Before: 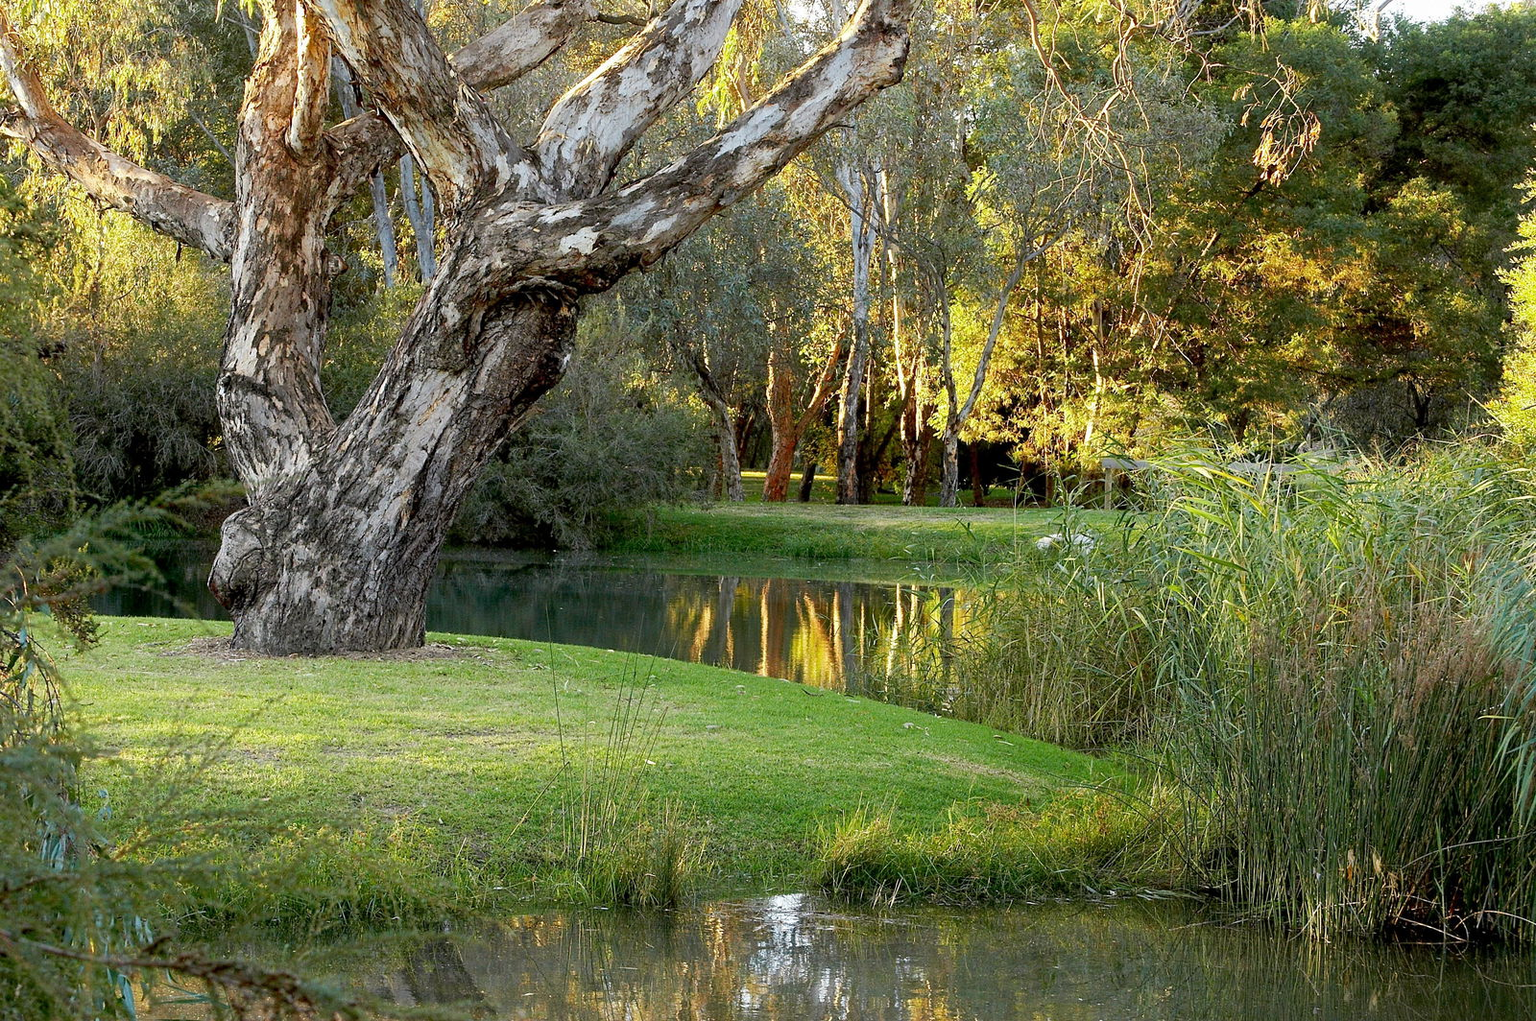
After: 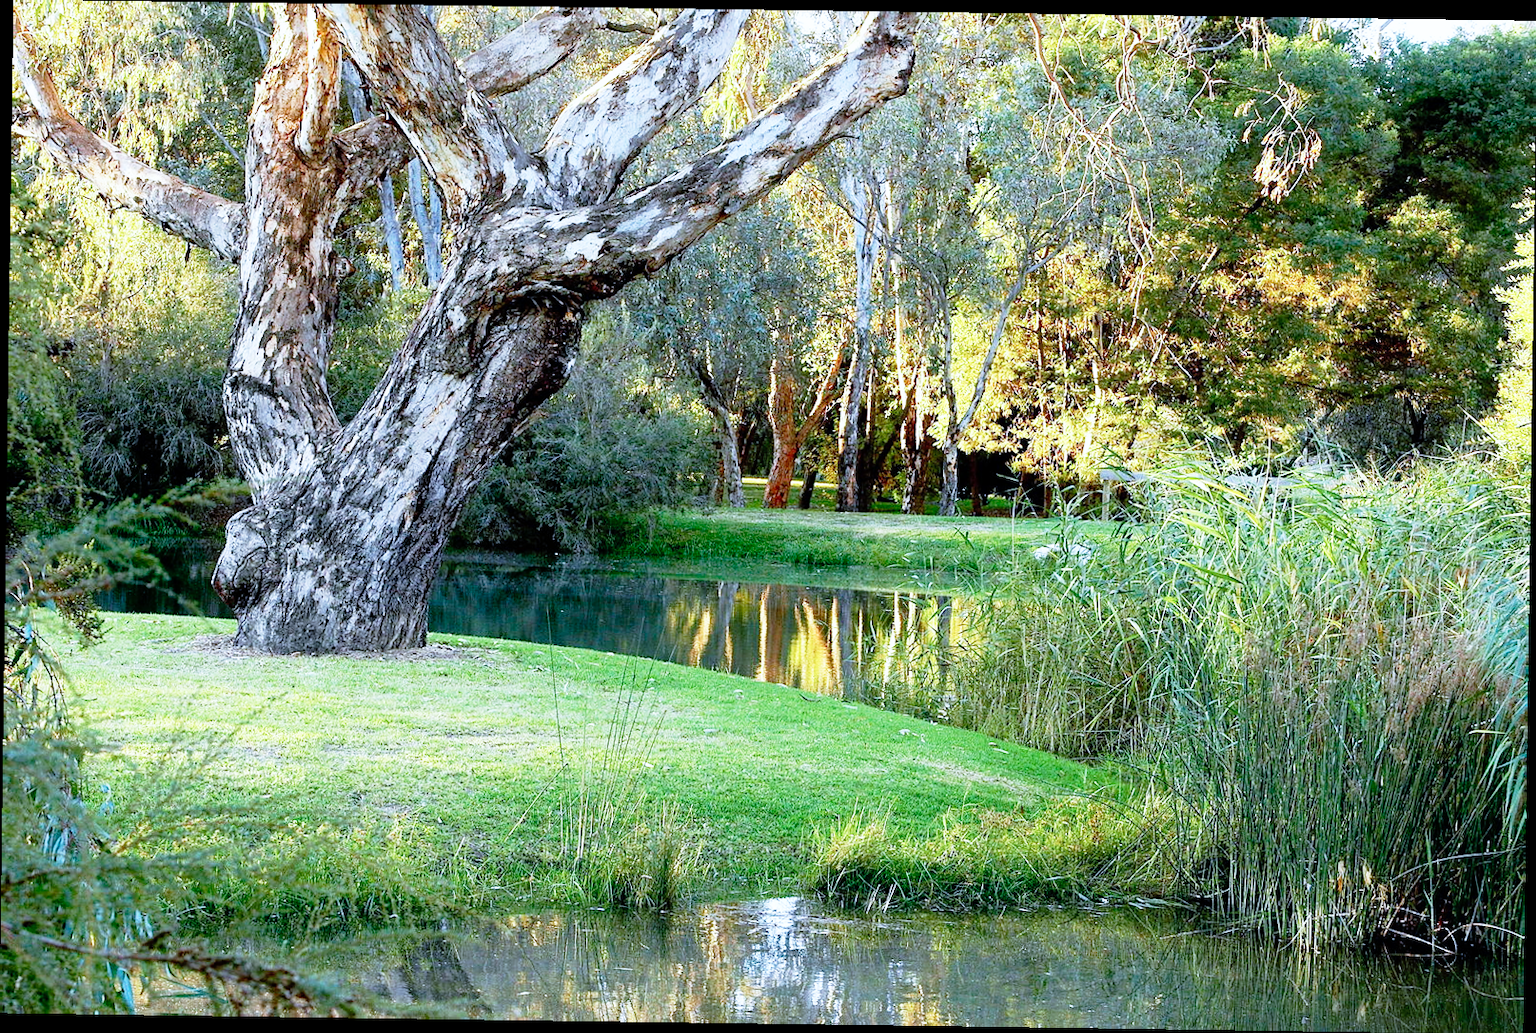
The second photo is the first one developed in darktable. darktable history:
rotate and perspective: rotation 0.8°, automatic cropping off
color calibration: illuminant custom, x 0.39, y 0.392, temperature 3856.94 K
base curve: curves: ch0 [(0, 0) (0.012, 0.01) (0.073, 0.168) (0.31, 0.711) (0.645, 0.957) (1, 1)], preserve colors none
exposure: exposure -0.242 EV, compensate highlight preservation false
